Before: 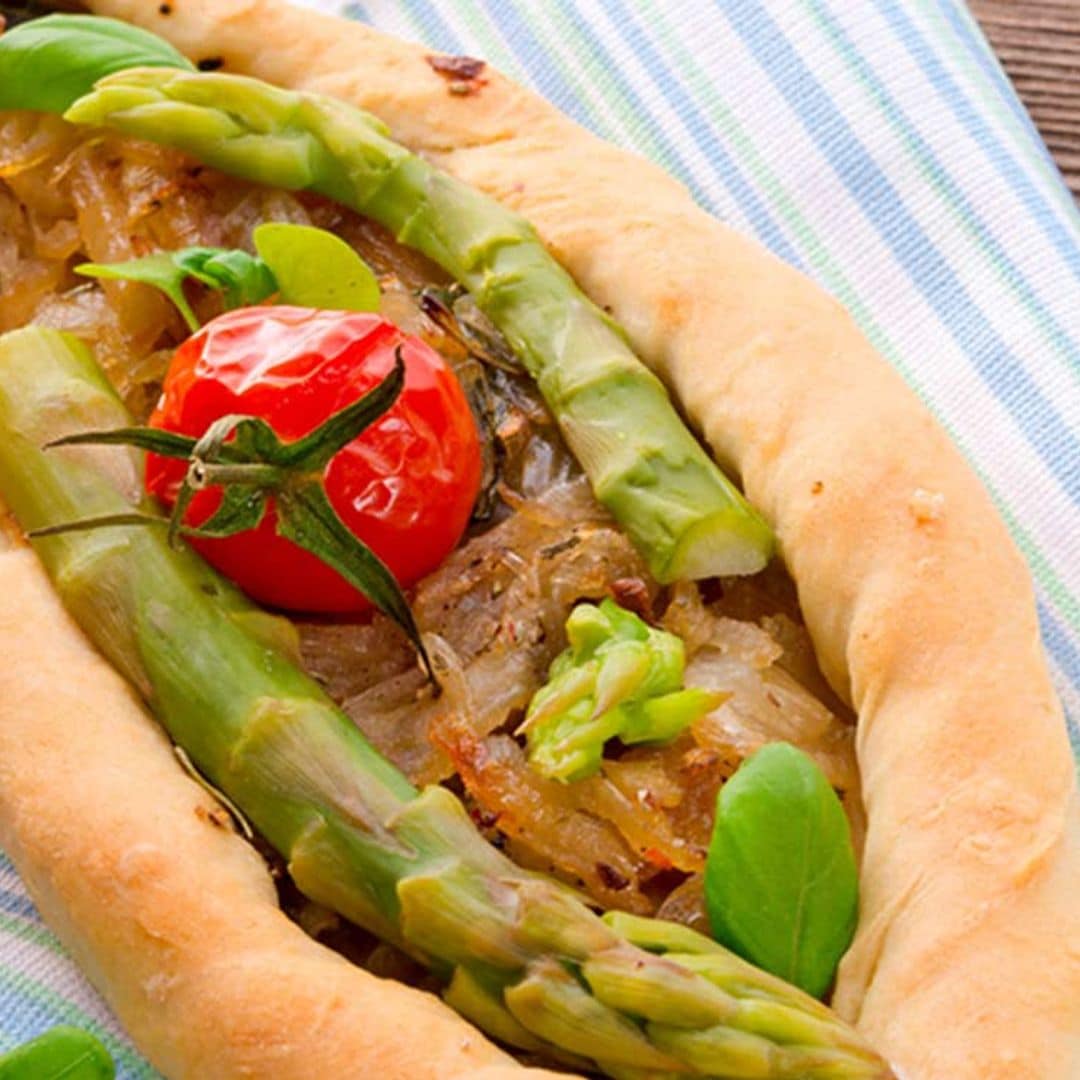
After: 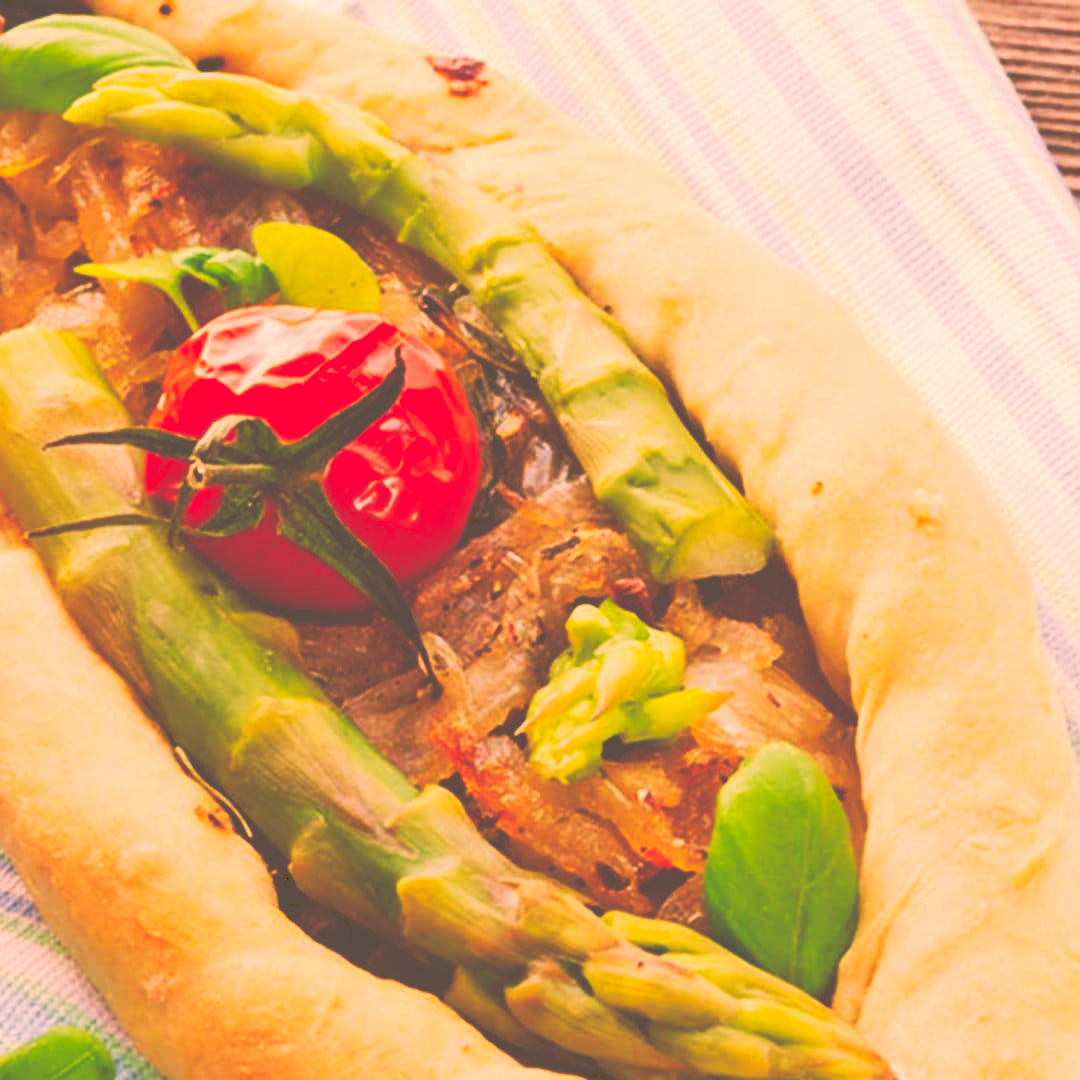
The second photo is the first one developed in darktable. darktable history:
tone curve: curves: ch0 [(0, 0) (0.003, 0.334) (0.011, 0.338) (0.025, 0.338) (0.044, 0.338) (0.069, 0.339) (0.1, 0.342) (0.136, 0.343) (0.177, 0.349) (0.224, 0.36) (0.277, 0.385) (0.335, 0.42) (0.399, 0.465) (0.468, 0.535) (0.543, 0.632) (0.623, 0.73) (0.709, 0.814) (0.801, 0.879) (0.898, 0.935) (1, 1)], preserve colors none
color correction: highlights a* 17.88, highlights b* 18.79
